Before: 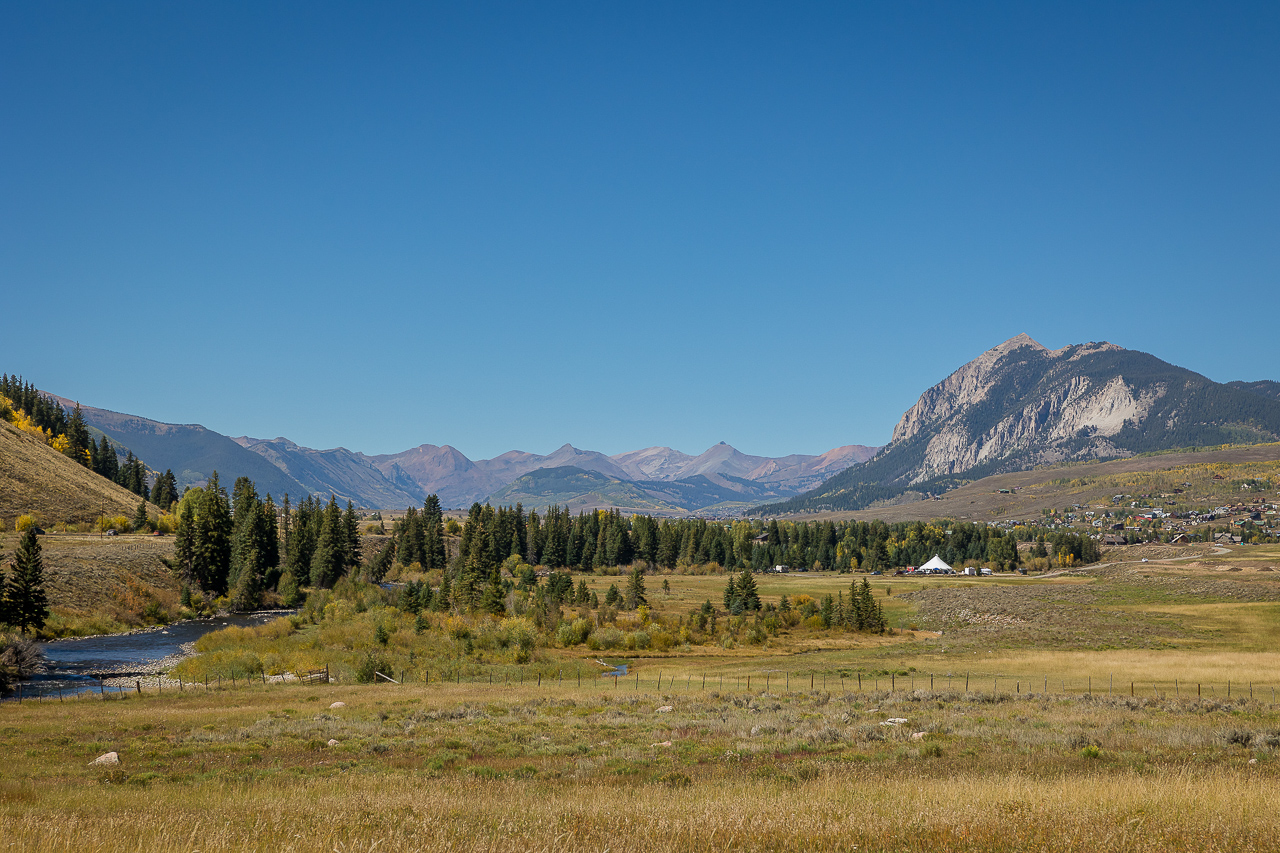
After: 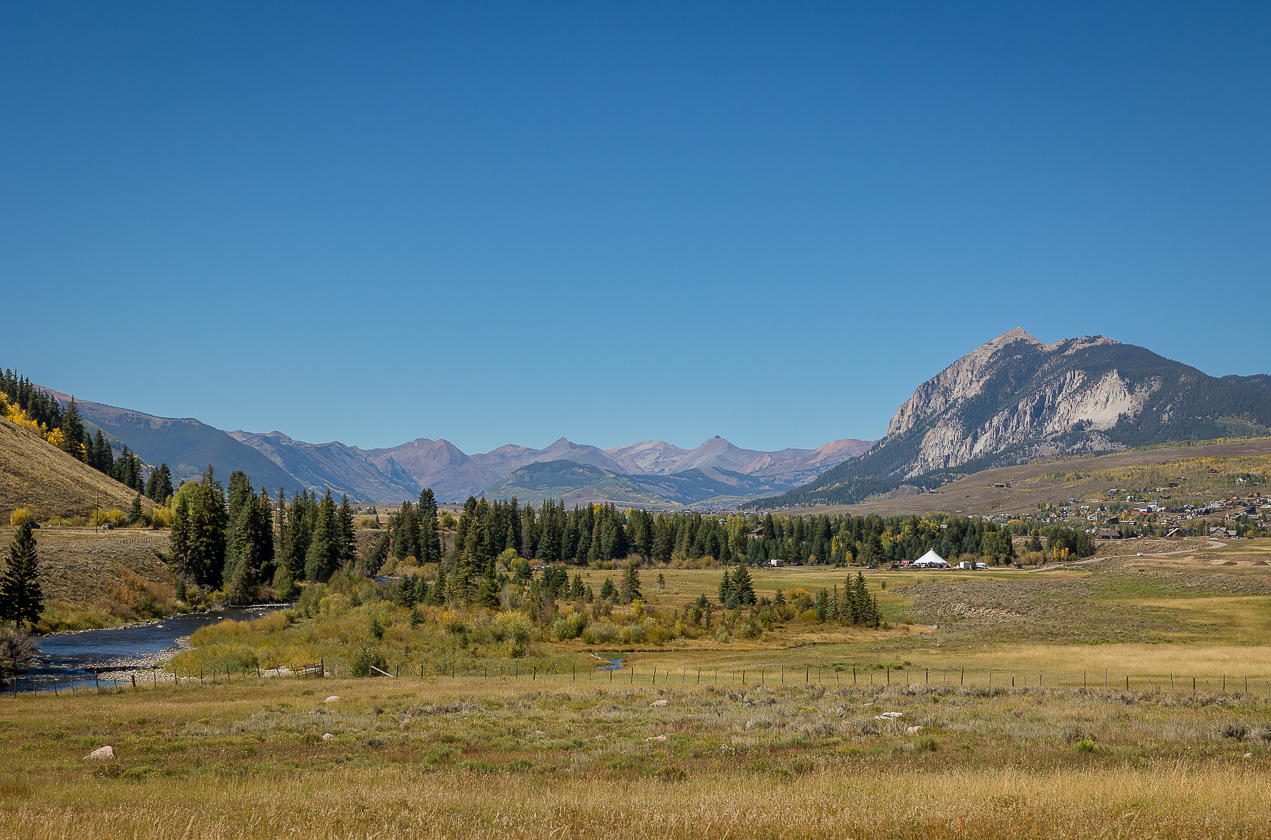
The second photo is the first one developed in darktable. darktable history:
crop: left 0.449%, top 0.706%, right 0.226%, bottom 0.804%
